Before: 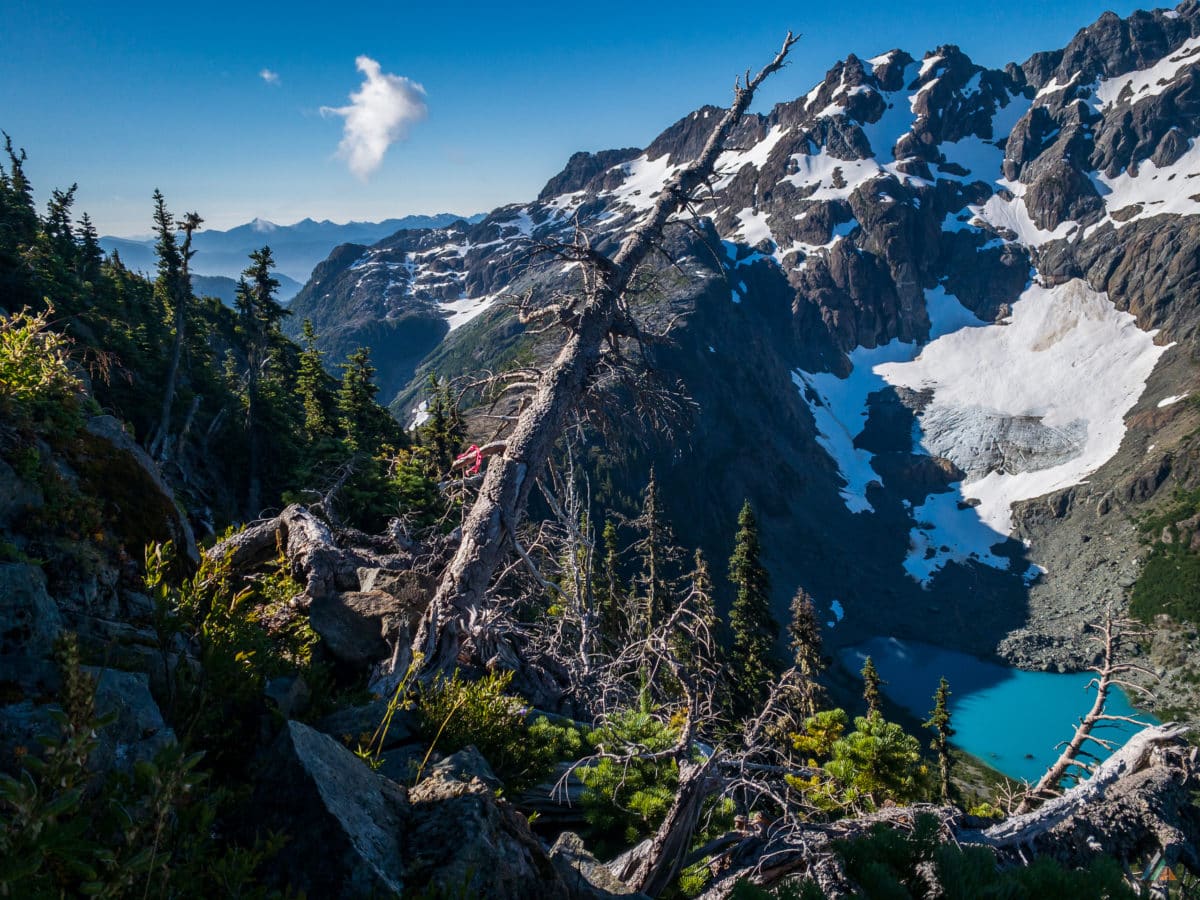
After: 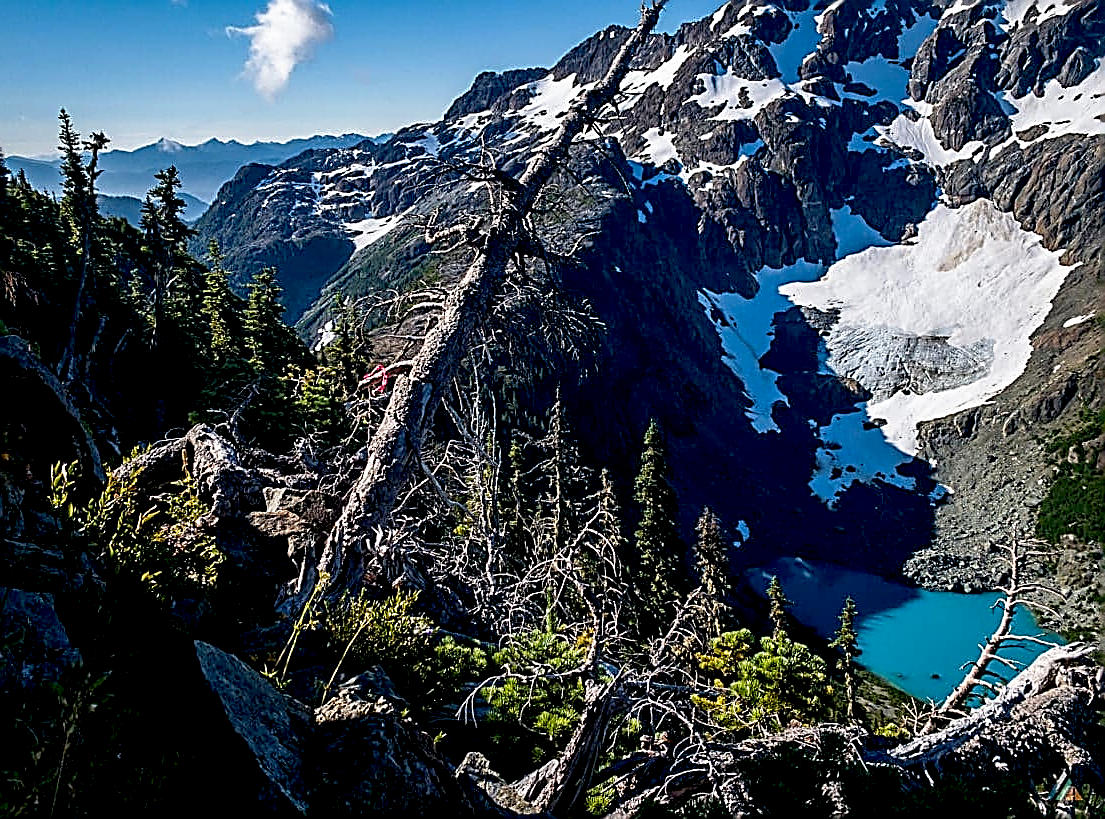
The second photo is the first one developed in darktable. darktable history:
sharpen: amount 1.853
crop and rotate: left 7.9%, top 8.944%
base curve: curves: ch0 [(0.017, 0) (0.425, 0.441) (0.844, 0.933) (1, 1)], preserve colors none
